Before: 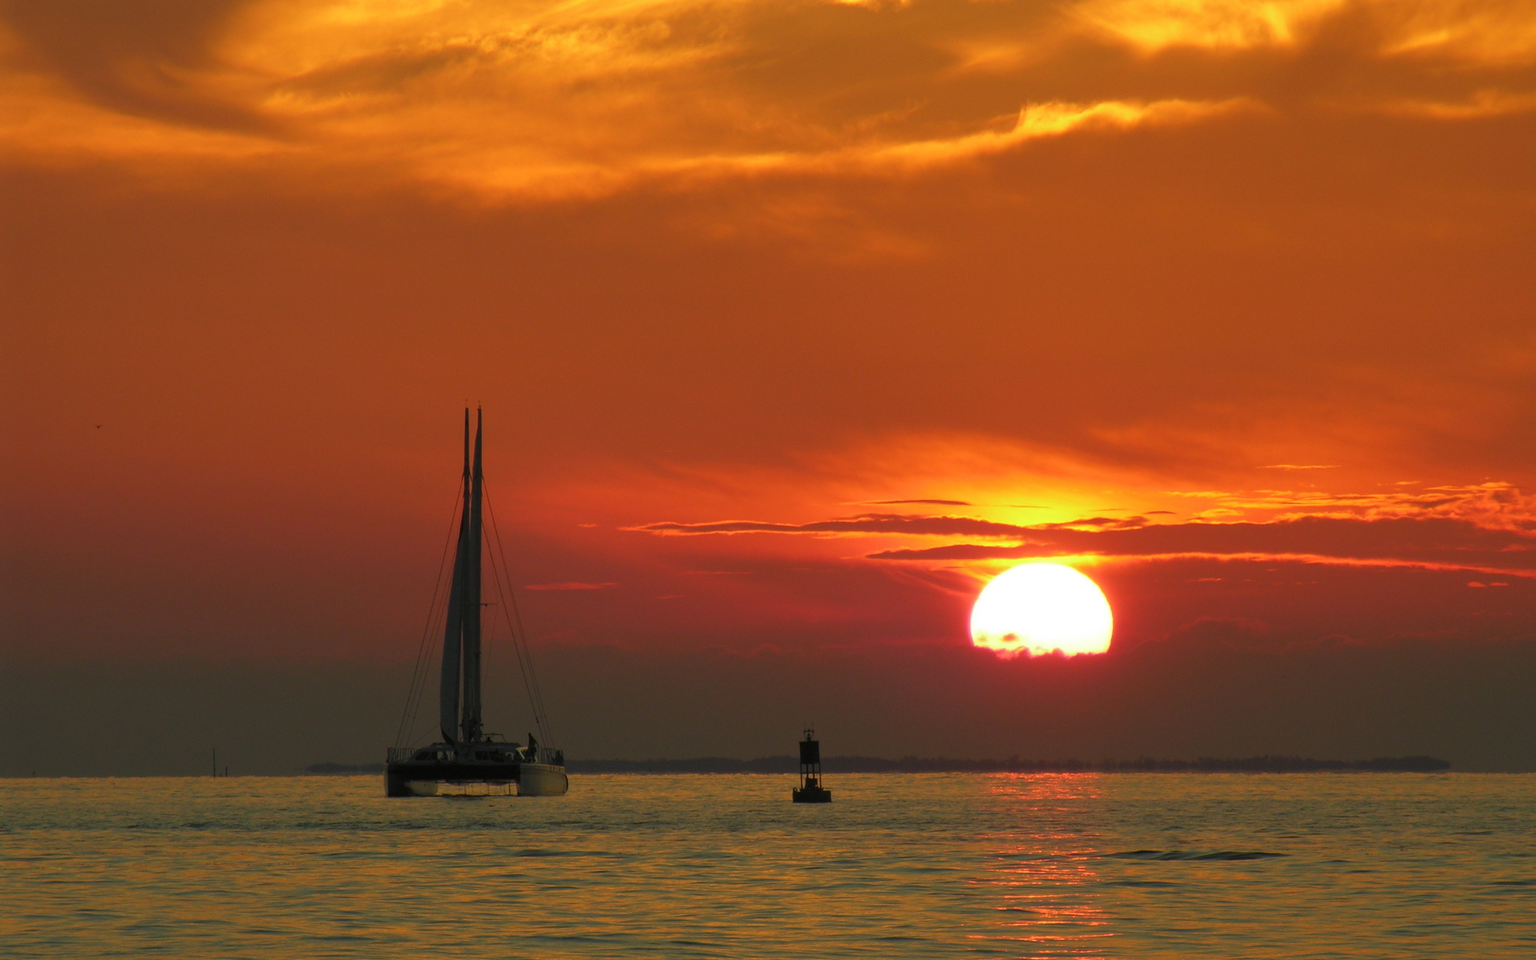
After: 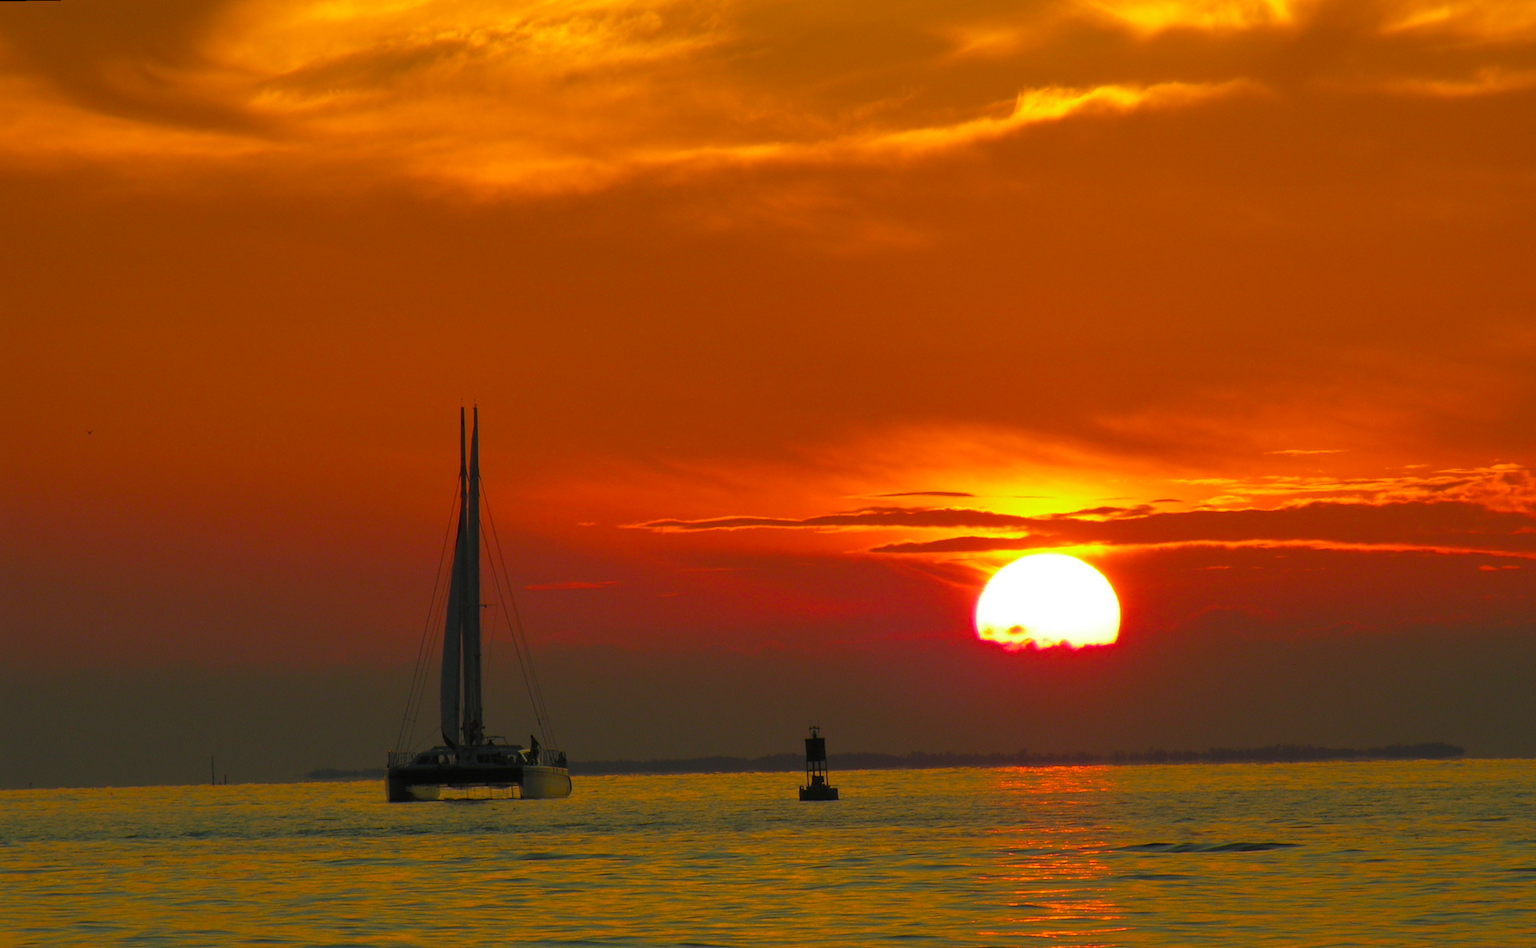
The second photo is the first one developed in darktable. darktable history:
color balance rgb: perceptual saturation grading › global saturation 25%, global vibrance 20%
rotate and perspective: rotation -1°, crop left 0.011, crop right 0.989, crop top 0.025, crop bottom 0.975
